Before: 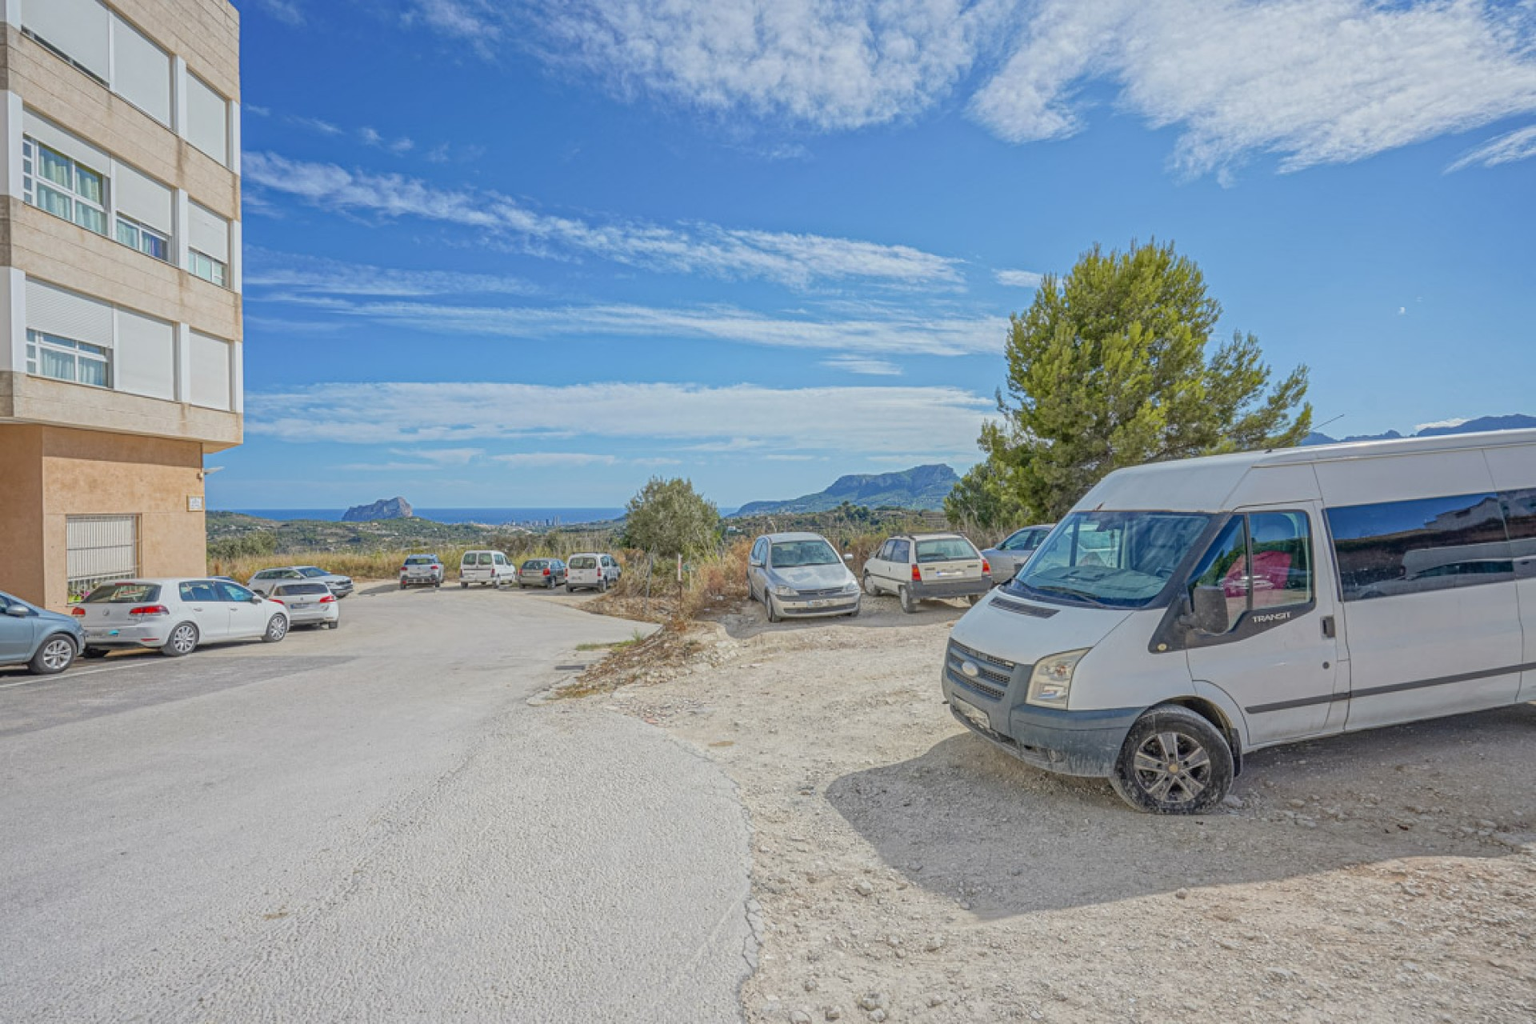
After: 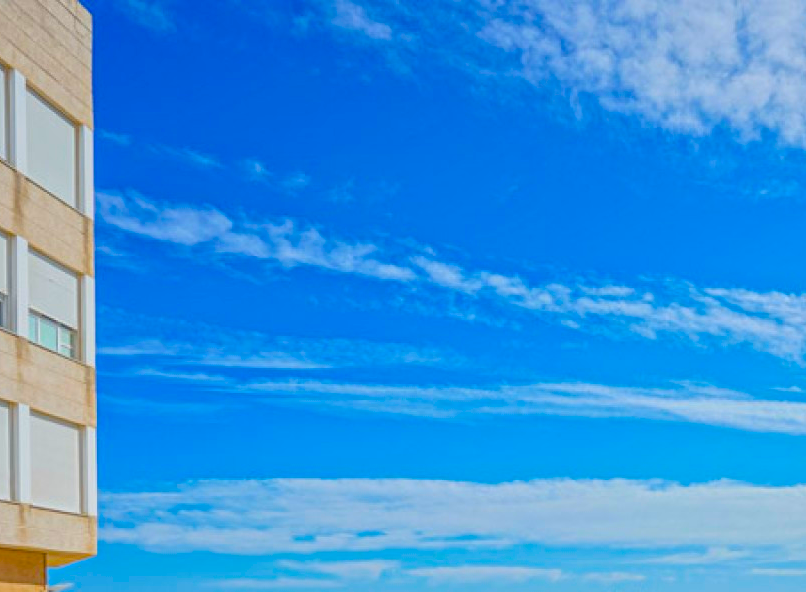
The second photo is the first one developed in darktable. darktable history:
color balance rgb: perceptual saturation grading › global saturation 100%
crop and rotate: left 10.817%, top 0.062%, right 47.194%, bottom 53.626%
